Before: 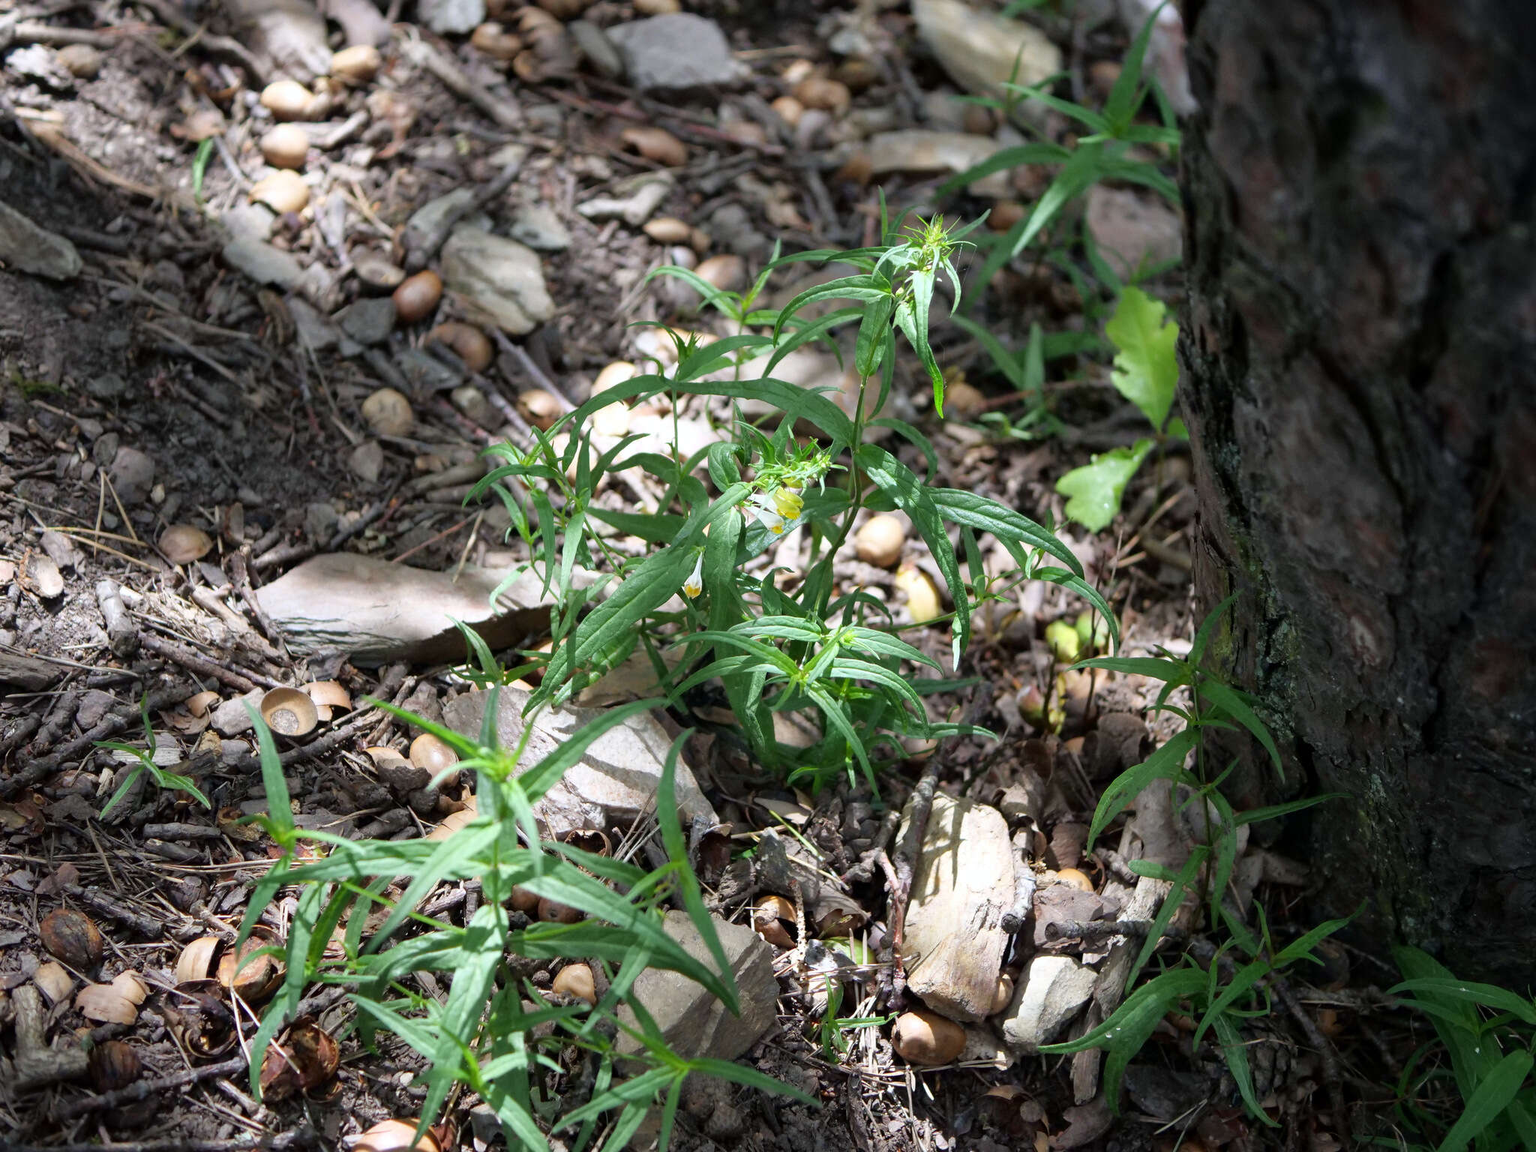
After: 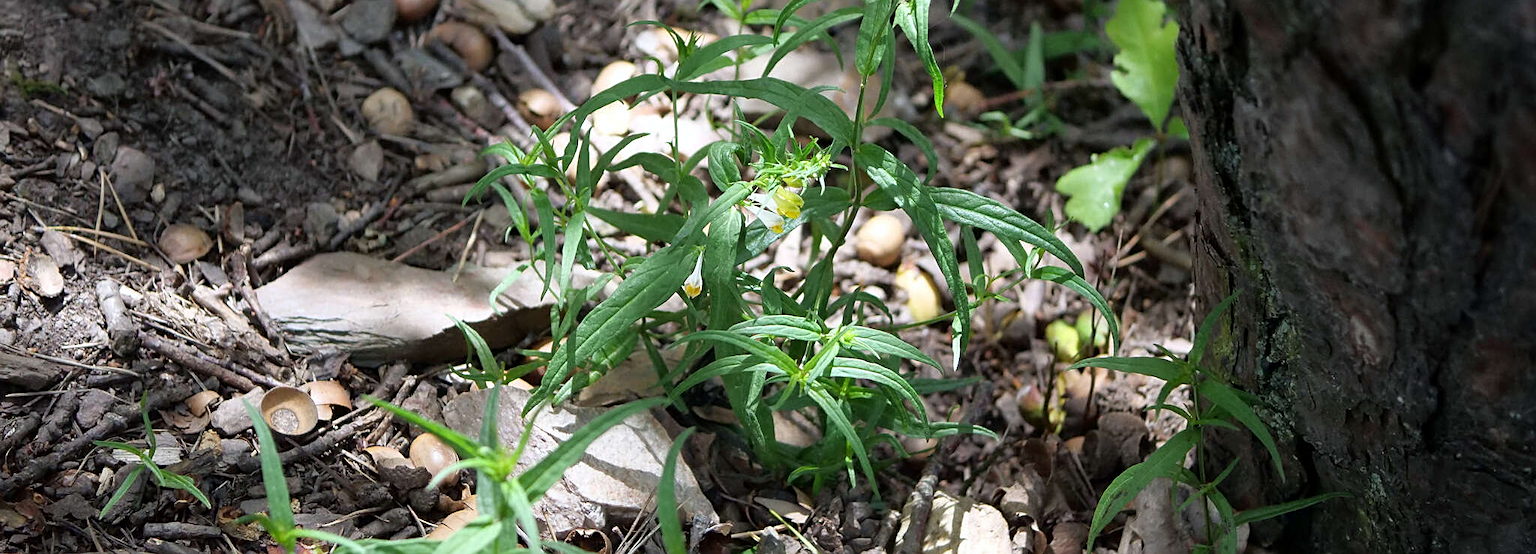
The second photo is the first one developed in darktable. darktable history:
crop and rotate: top 26.15%, bottom 25.736%
sharpen: on, module defaults
